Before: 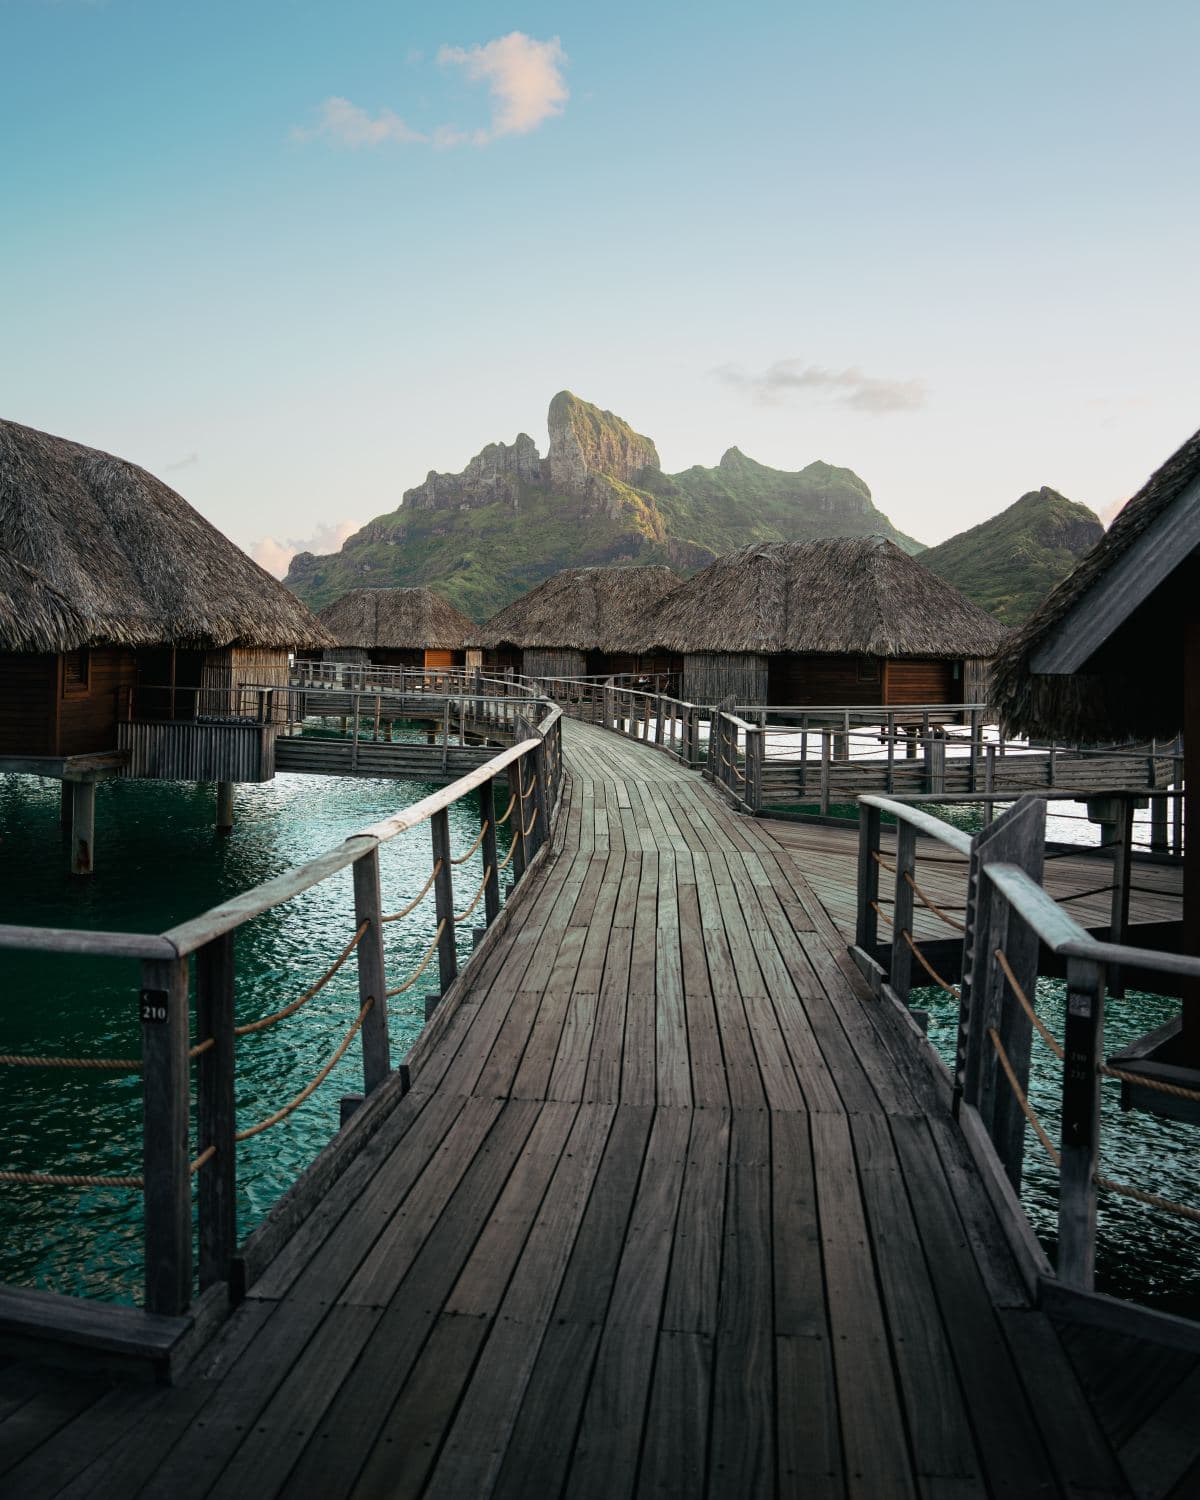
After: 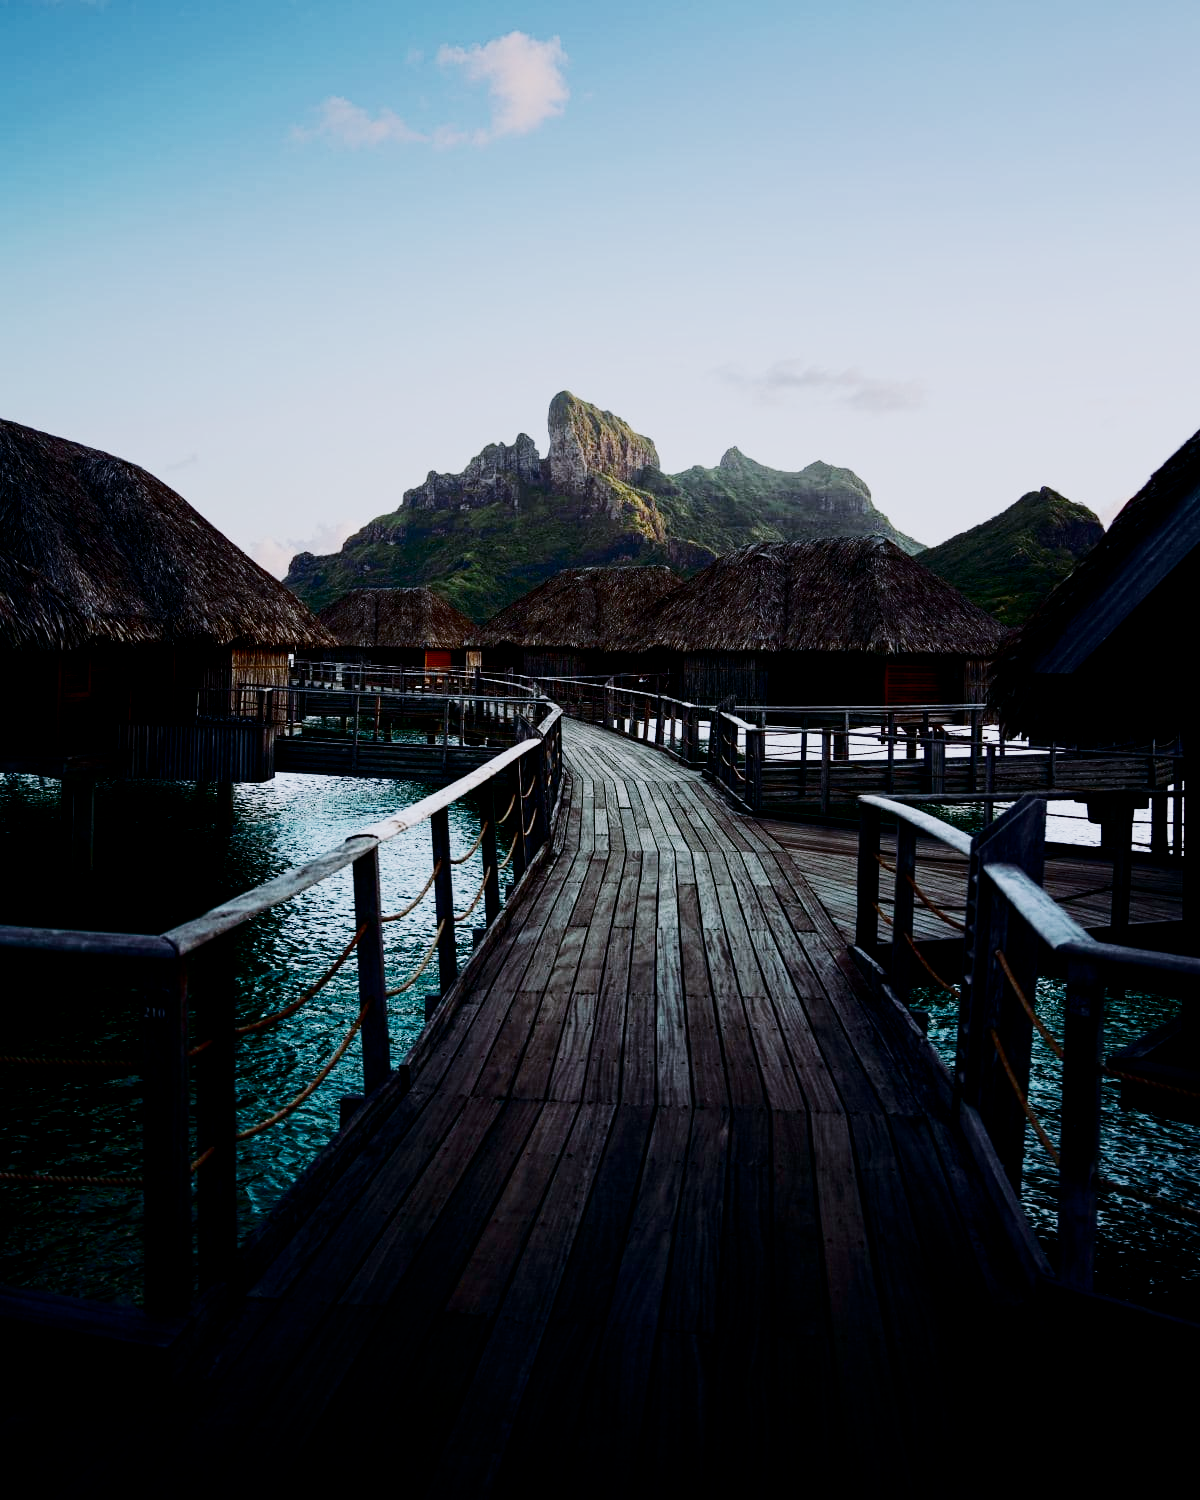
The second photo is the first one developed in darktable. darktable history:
contrast brightness saturation: contrast 0.19, brightness -0.24, saturation 0.11
white balance: red 0.967, blue 1.119, emerald 0.756
exposure: black level correction 0.009, exposure -0.159 EV, compensate highlight preservation false
sigmoid: contrast 2, skew -0.2, preserve hue 0%, red attenuation 0.1, red rotation 0.035, green attenuation 0.1, green rotation -0.017, blue attenuation 0.15, blue rotation -0.052, base primaries Rec2020
